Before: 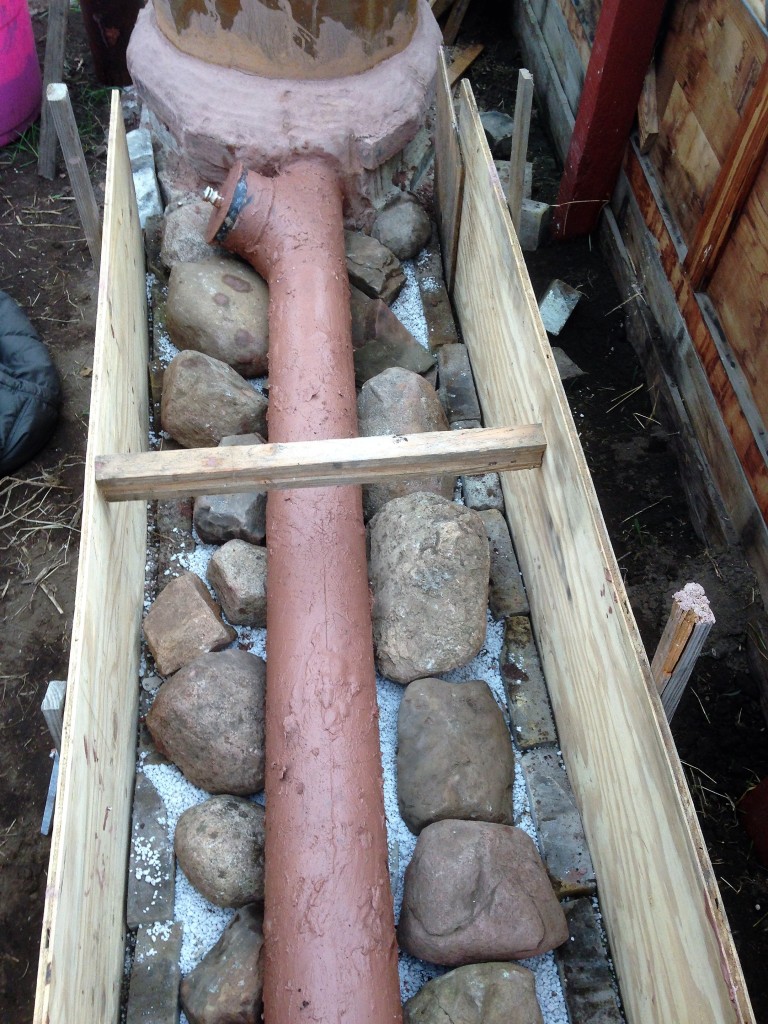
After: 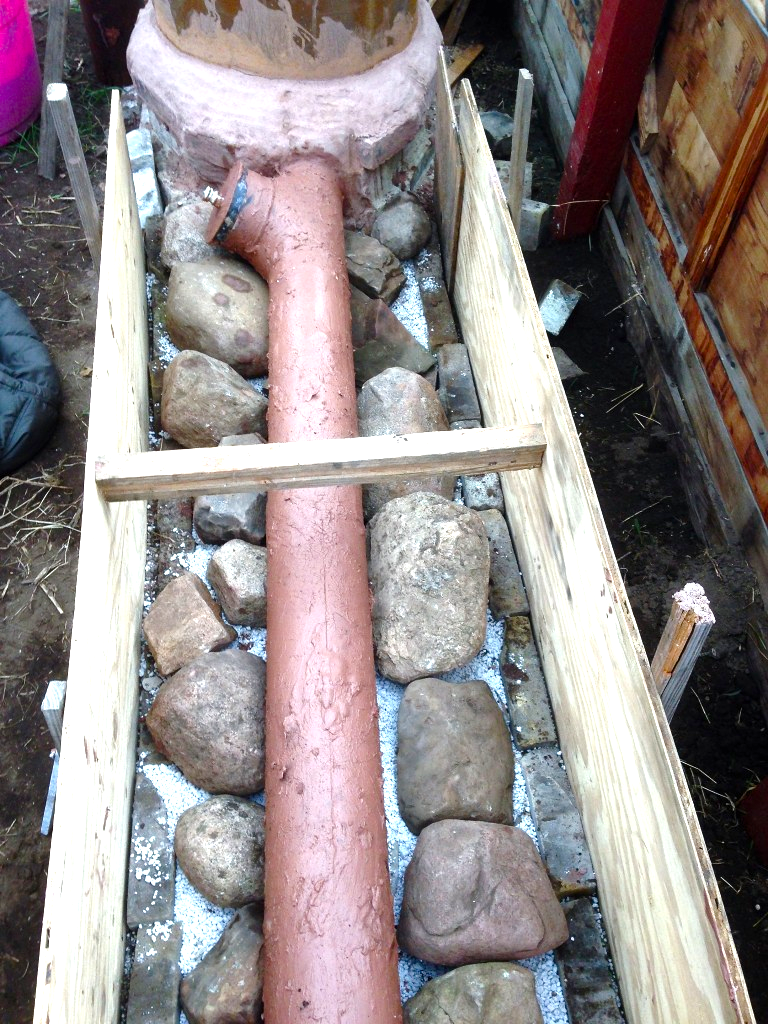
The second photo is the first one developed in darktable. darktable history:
color balance rgb: shadows lift › luminance -9.507%, perceptual saturation grading › global saturation 20%, perceptual saturation grading › highlights -49.185%, perceptual saturation grading › shadows 24.683%, perceptual brilliance grading › global brilliance 29.918%
exposure: exposure -0.155 EV, compensate highlight preservation false
